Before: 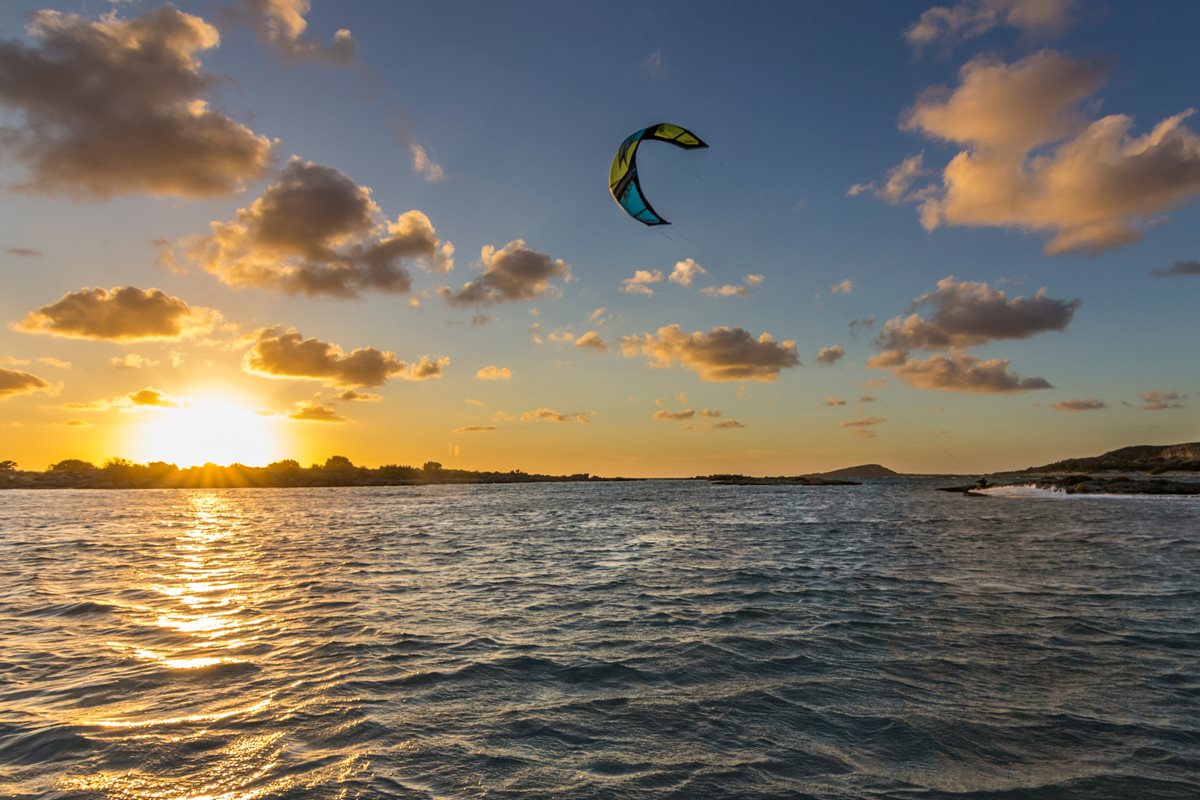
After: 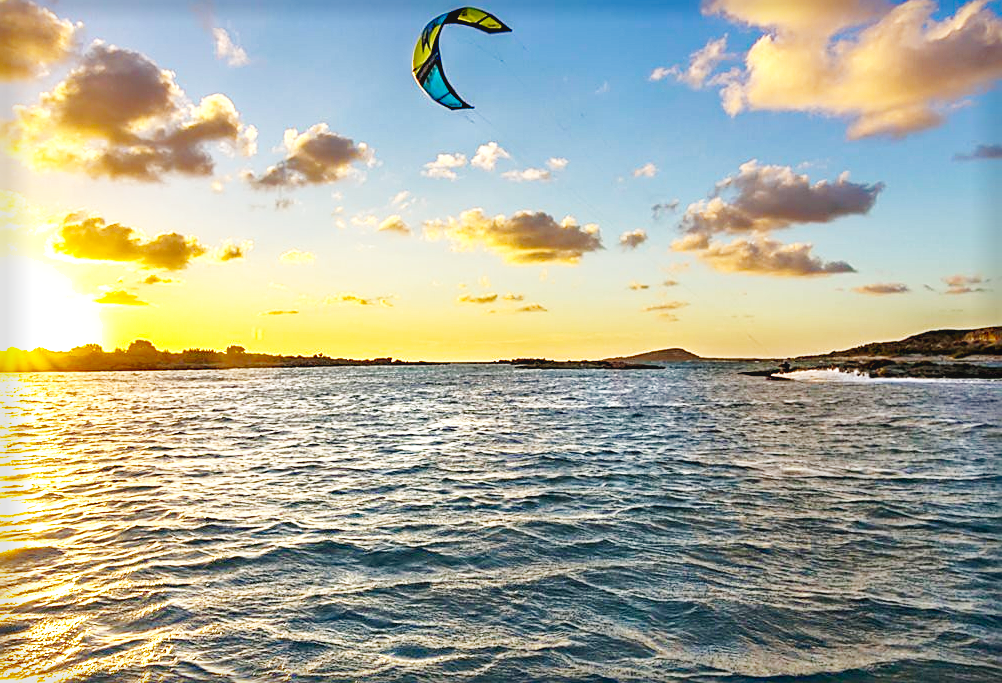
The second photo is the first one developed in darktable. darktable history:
sharpen: on, module defaults
base curve: curves: ch0 [(0, 0.003) (0.001, 0.002) (0.006, 0.004) (0.02, 0.022) (0.048, 0.086) (0.094, 0.234) (0.162, 0.431) (0.258, 0.629) (0.385, 0.8) (0.548, 0.918) (0.751, 0.988) (1, 1)], preserve colors none
vignetting: fall-off start 93.55%, fall-off radius 5.25%, brightness -0.241, saturation 0.147, automatic ratio true, width/height ratio 1.331, shape 0.05
exposure: black level correction 0, exposure 0.702 EV, compensate highlight preservation false
shadows and highlights: on, module defaults
haze removal: compatibility mode true
color zones: curves: ch0 [(0.068, 0.464) (0.25, 0.5) (0.48, 0.508) (0.75, 0.536) (0.886, 0.476) (0.967, 0.456)]; ch1 [(0.066, 0.456) (0.25, 0.5) (0.616, 0.508) (0.746, 0.56) (0.934, 0.444)]
crop: left 16.458%, top 14.624%
